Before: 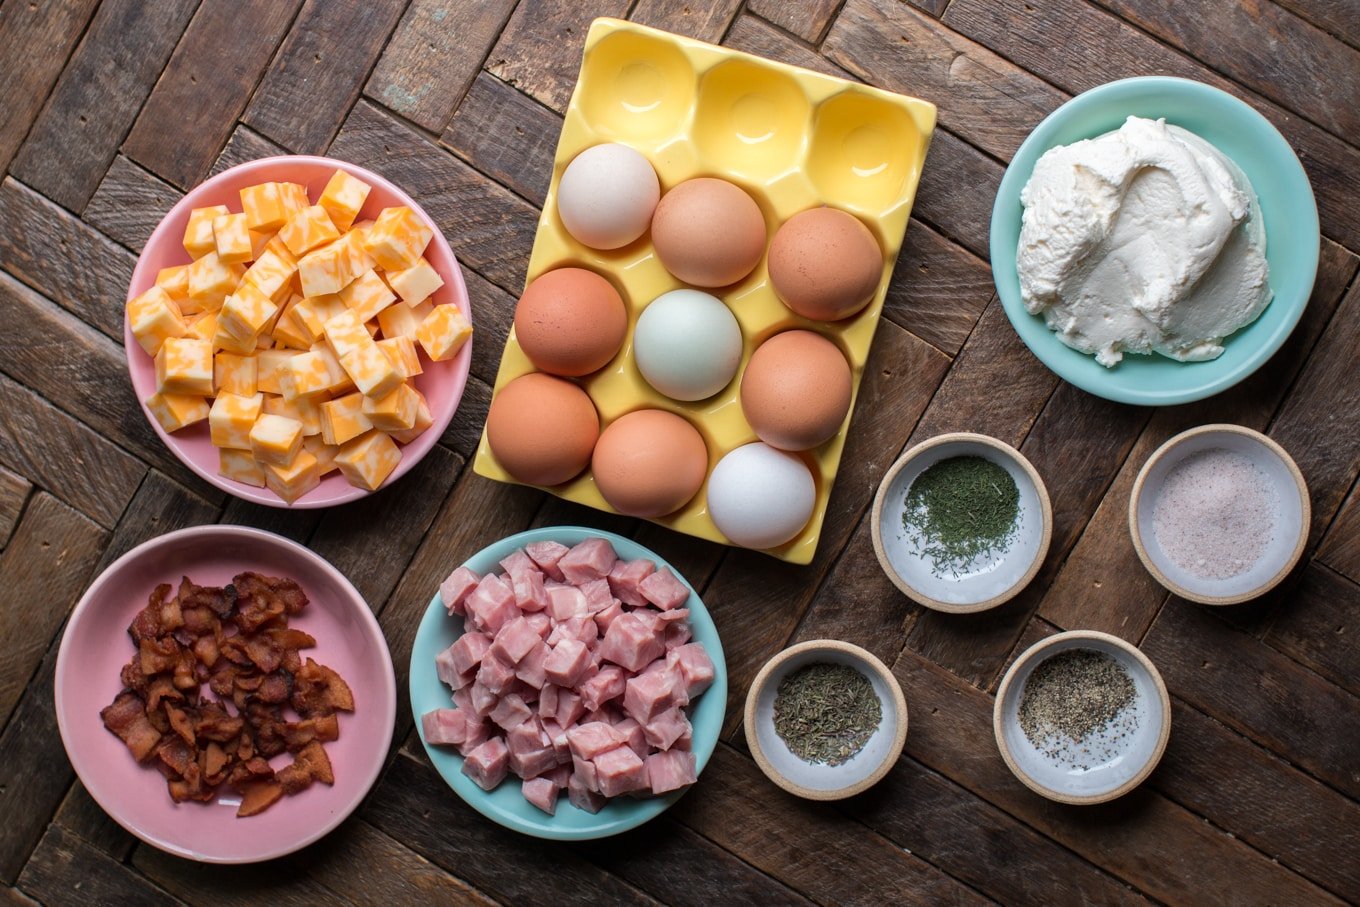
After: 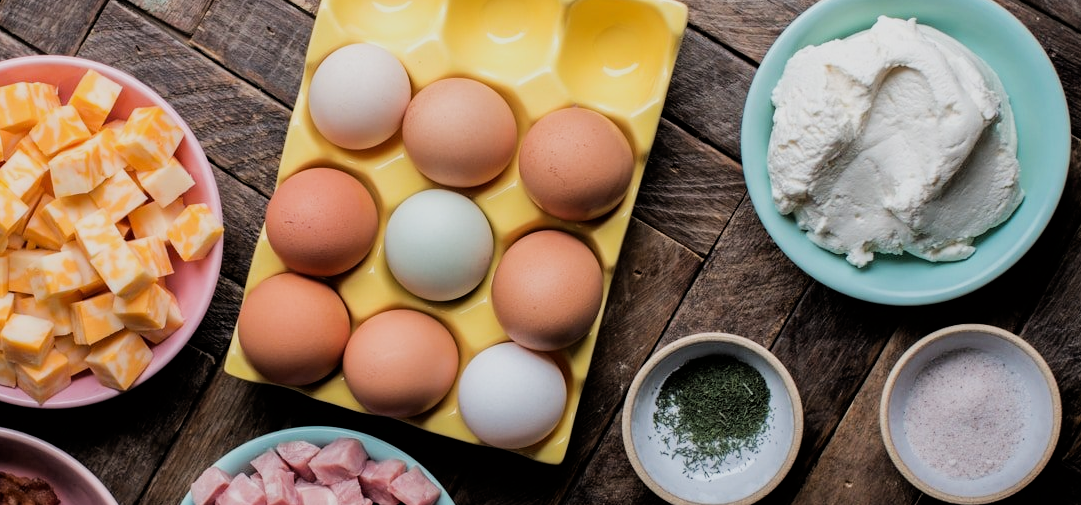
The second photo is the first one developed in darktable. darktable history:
filmic rgb: black relative exposure -5 EV, hardness 2.88, contrast 1.2, highlights saturation mix -30%
crop: left 18.38%, top 11.092%, right 2.134%, bottom 33.217%
